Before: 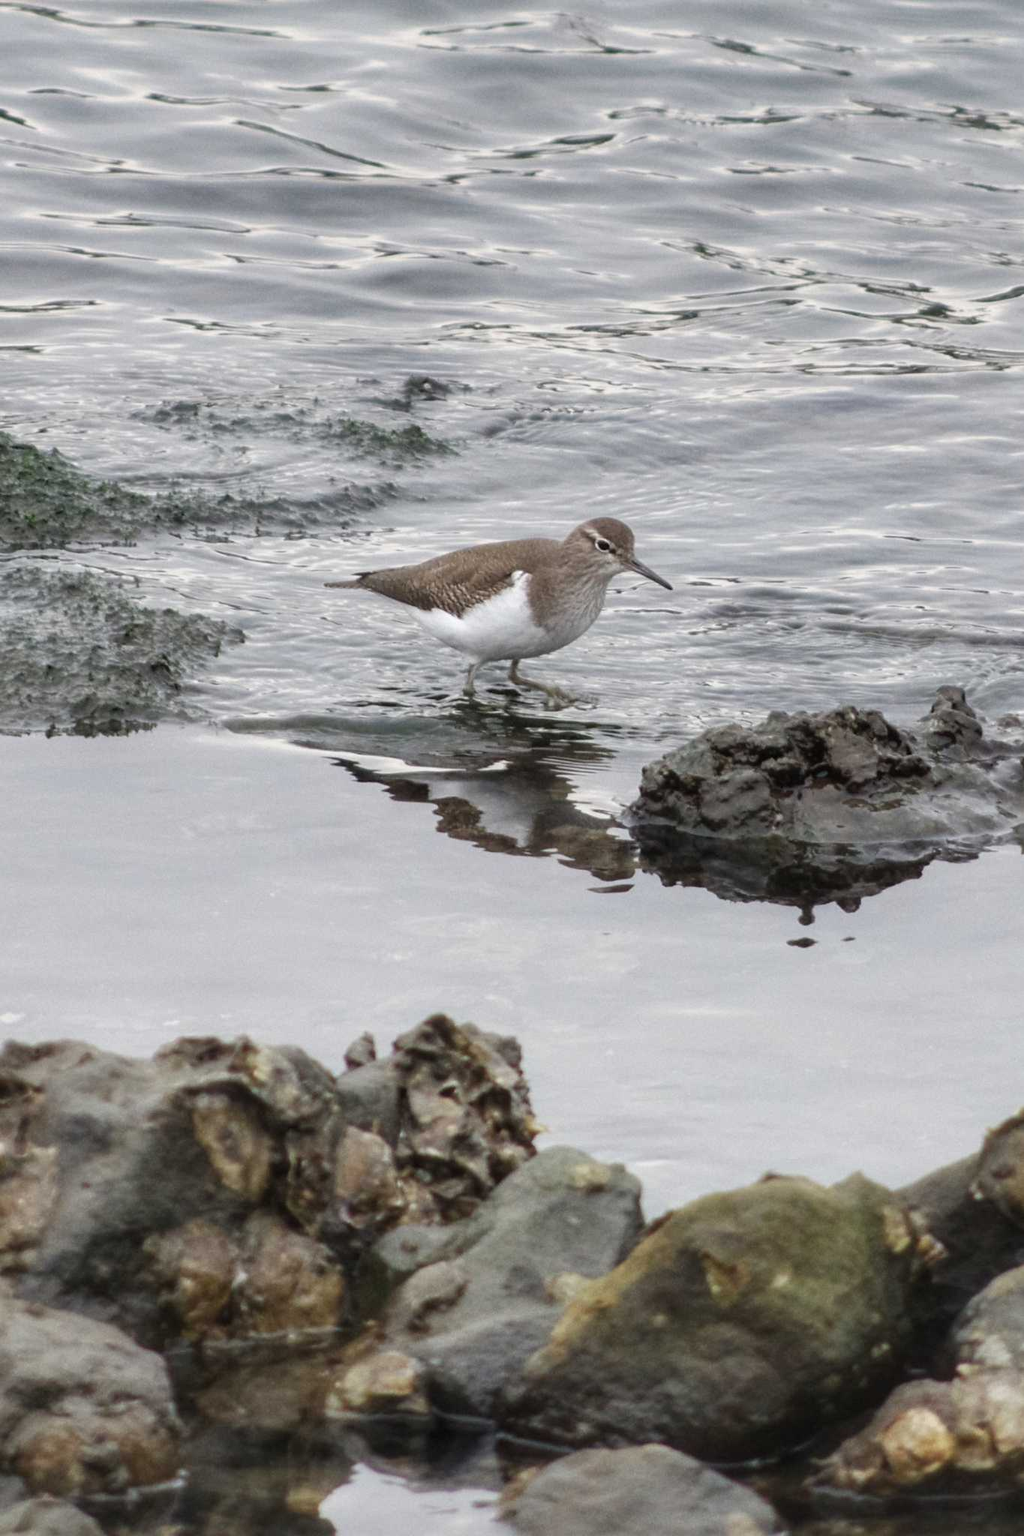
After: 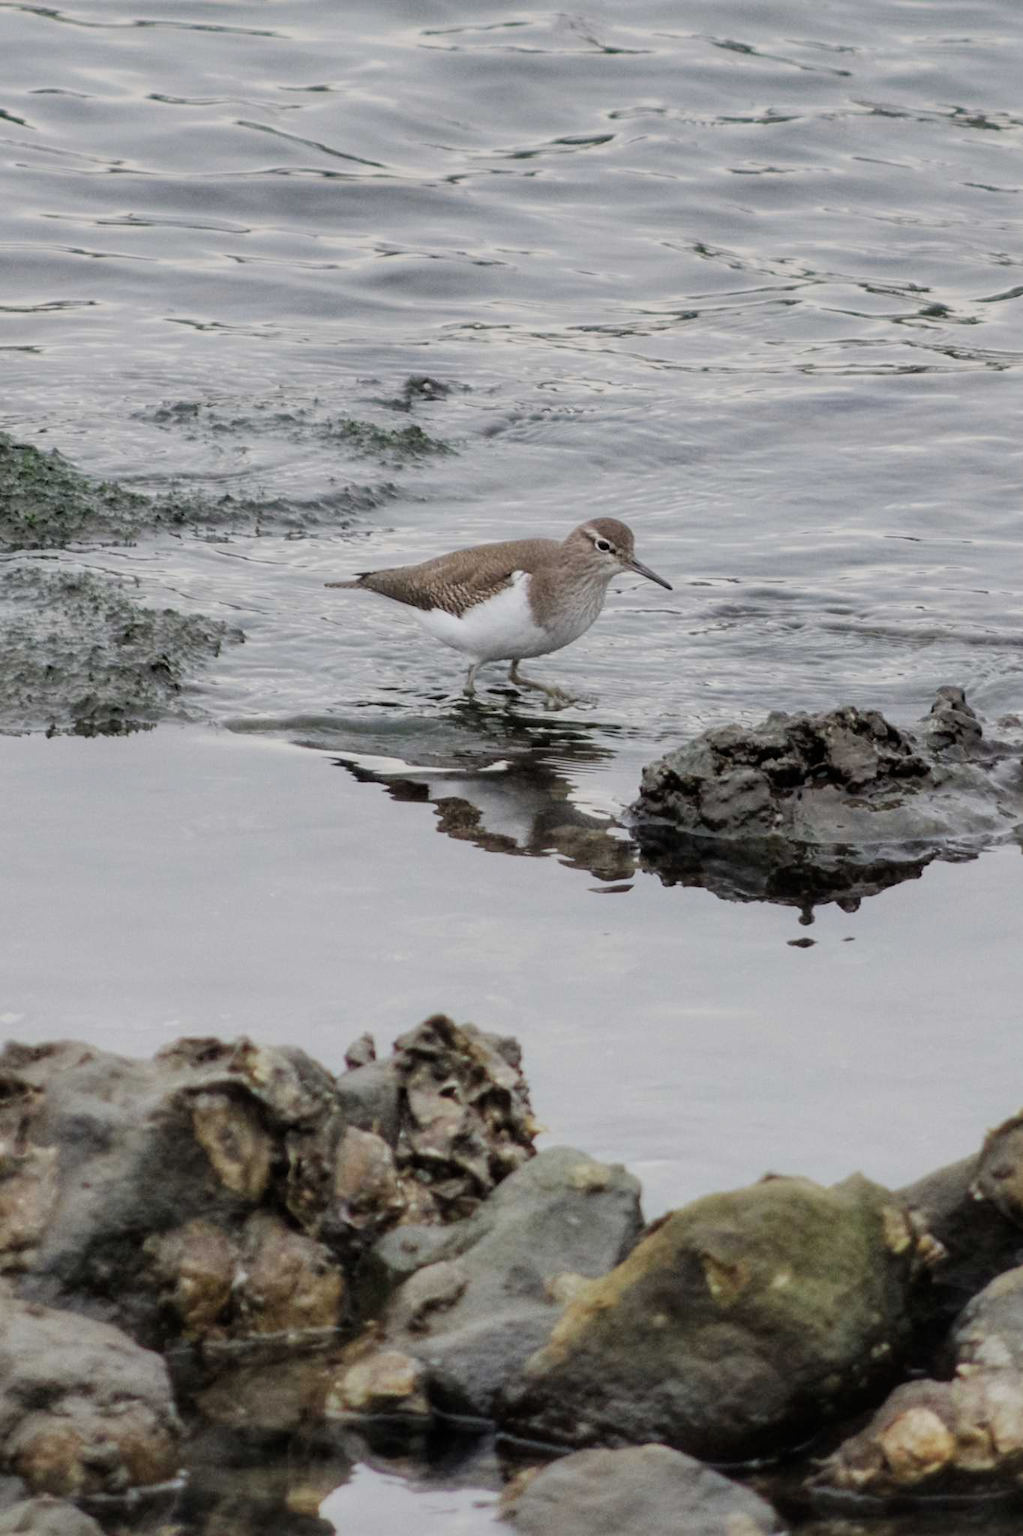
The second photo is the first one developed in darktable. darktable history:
filmic rgb: black relative exposure -7.65 EV, white relative exposure 4.56 EV, hardness 3.61, iterations of high-quality reconstruction 0
